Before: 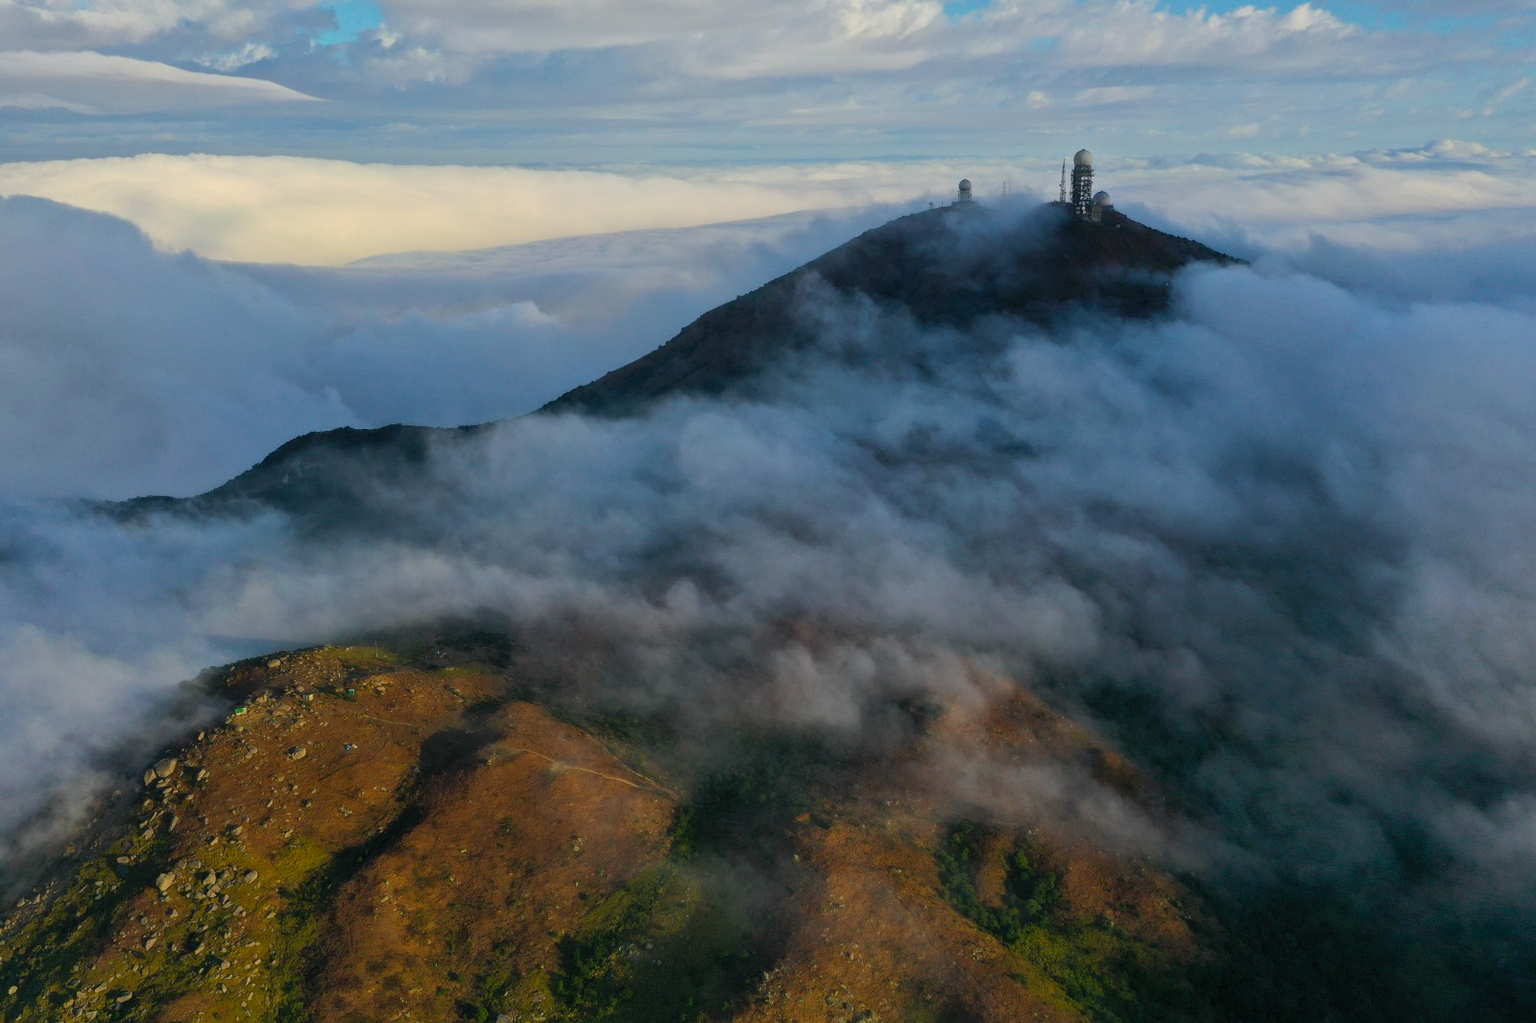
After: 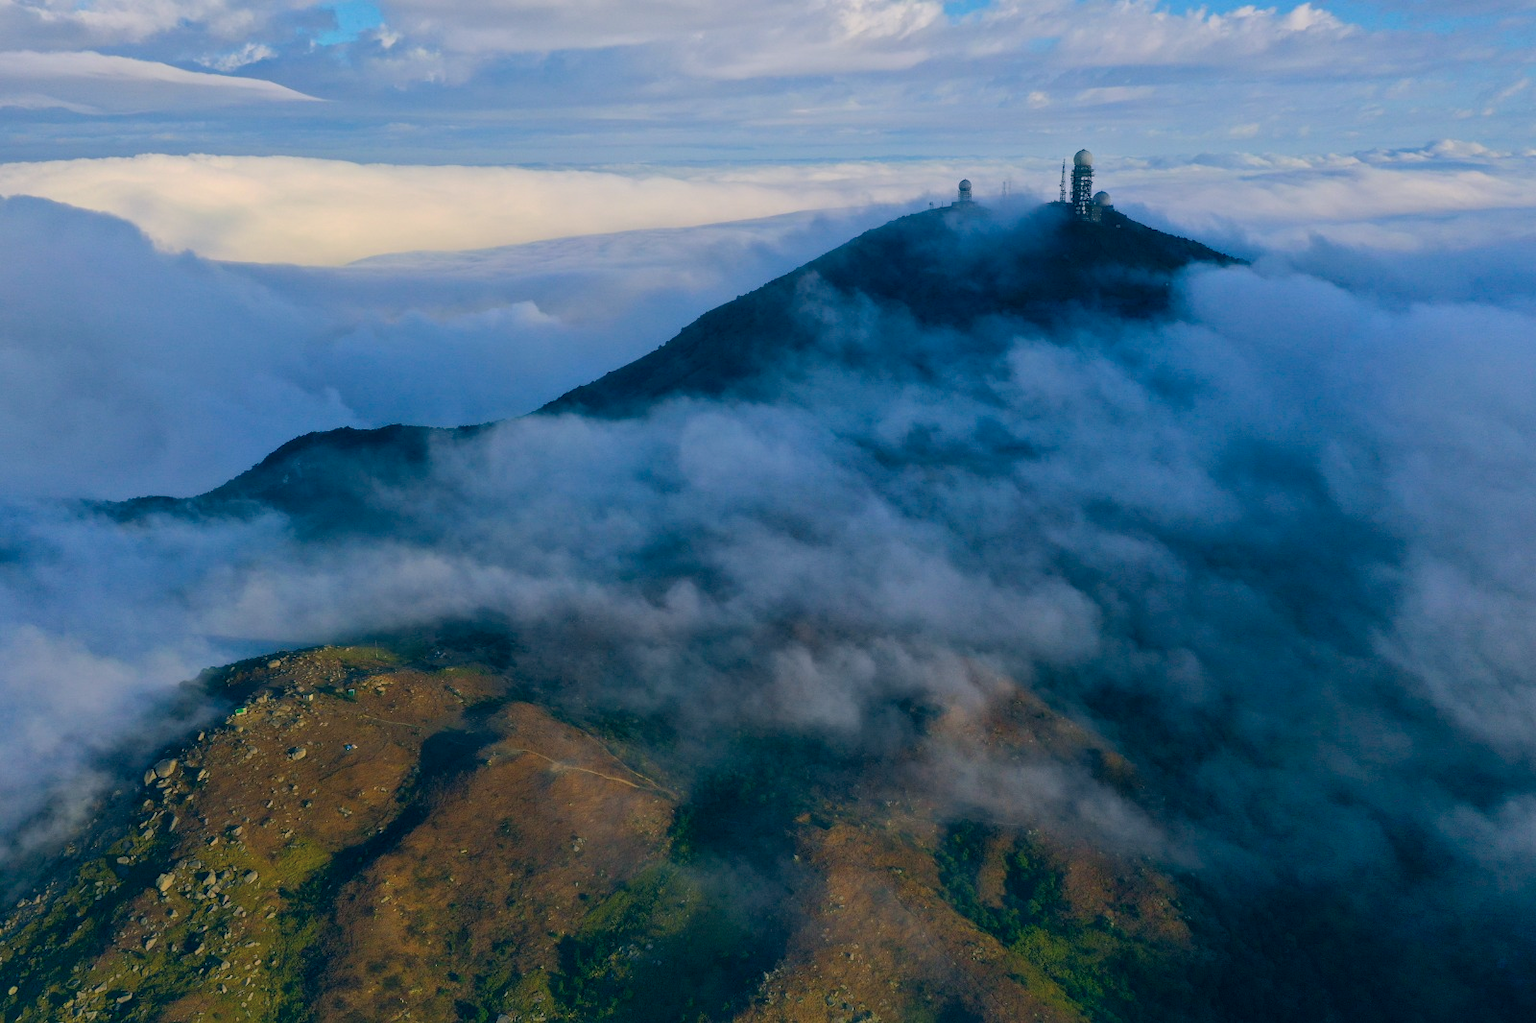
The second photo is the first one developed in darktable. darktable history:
color calibration: illuminant as shot in camera, x 0.378, y 0.381, temperature 4092.49 K
color correction: highlights a* 10.27, highlights b* 14.54, shadows a* -10.06, shadows b* -15.03
